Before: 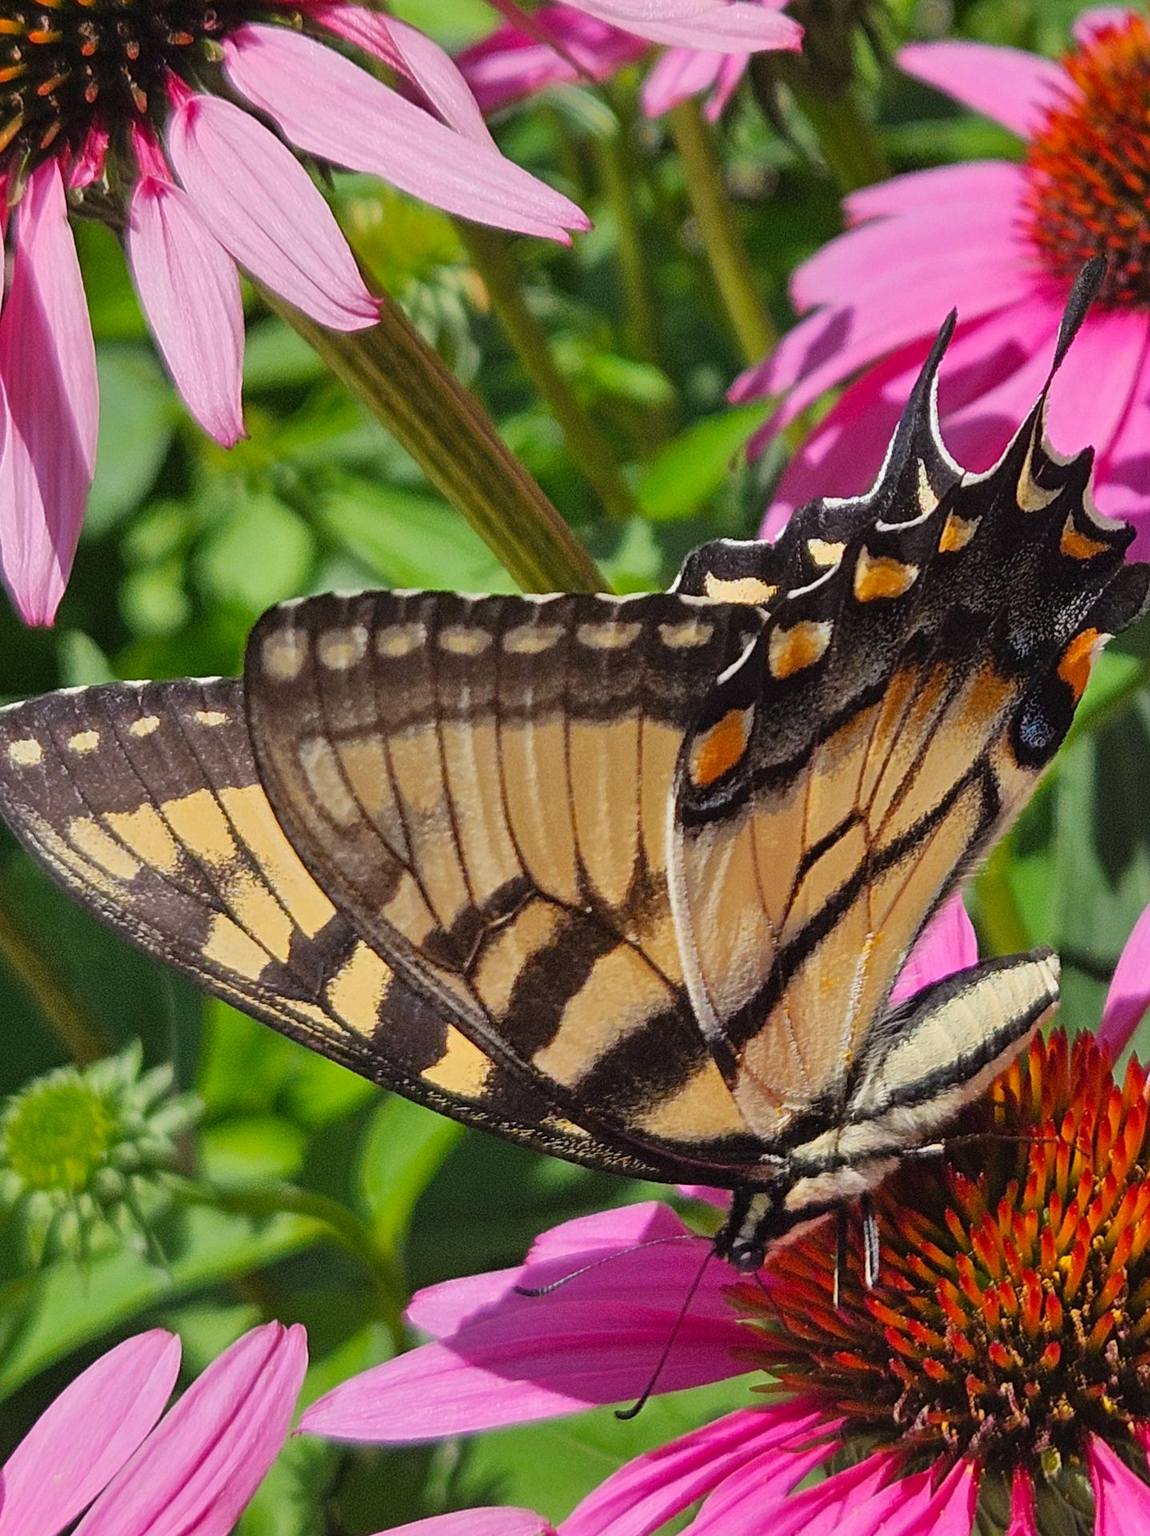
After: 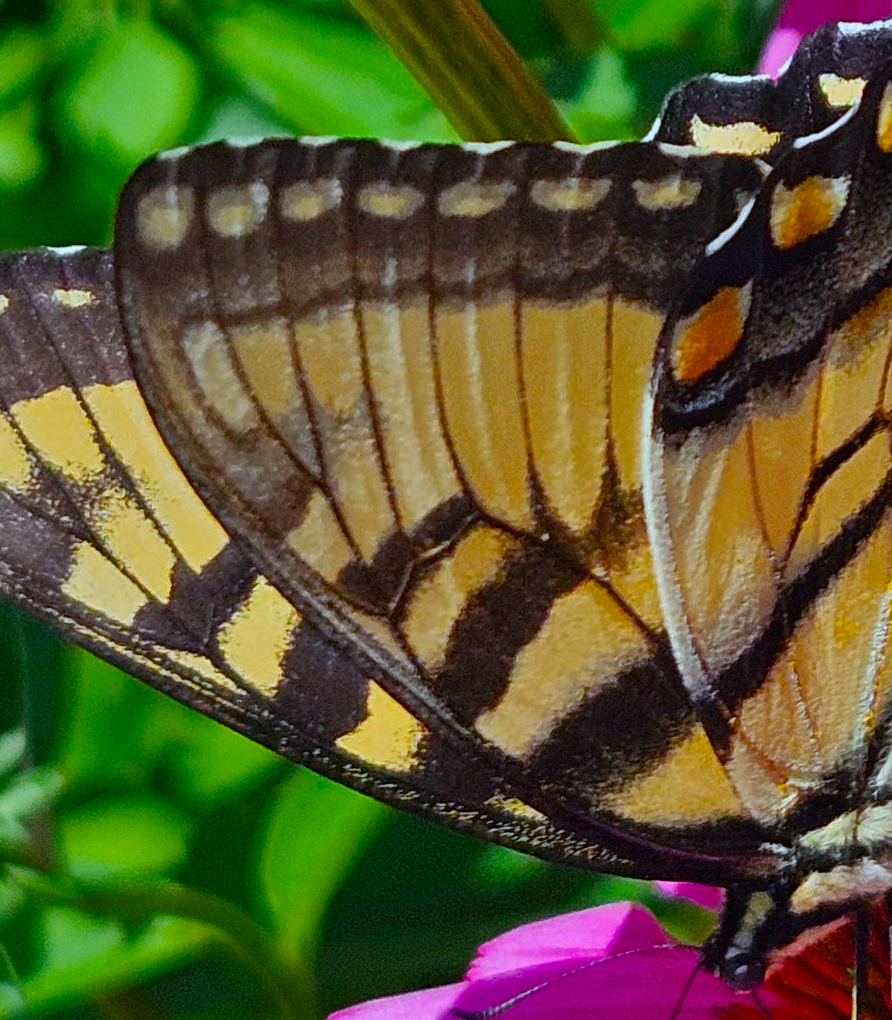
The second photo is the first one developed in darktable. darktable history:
color balance rgb: linear chroma grading › global chroma 10%, perceptual saturation grading › global saturation 30%, global vibrance 10%
contrast brightness saturation: brightness -0.09
crop: left 13.312%, top 31.28%, right 24.627%, bottom 15.582%
color calibration: illuminant Planckian (black body), x 0.375, y 0.373, temperature 4117 K
